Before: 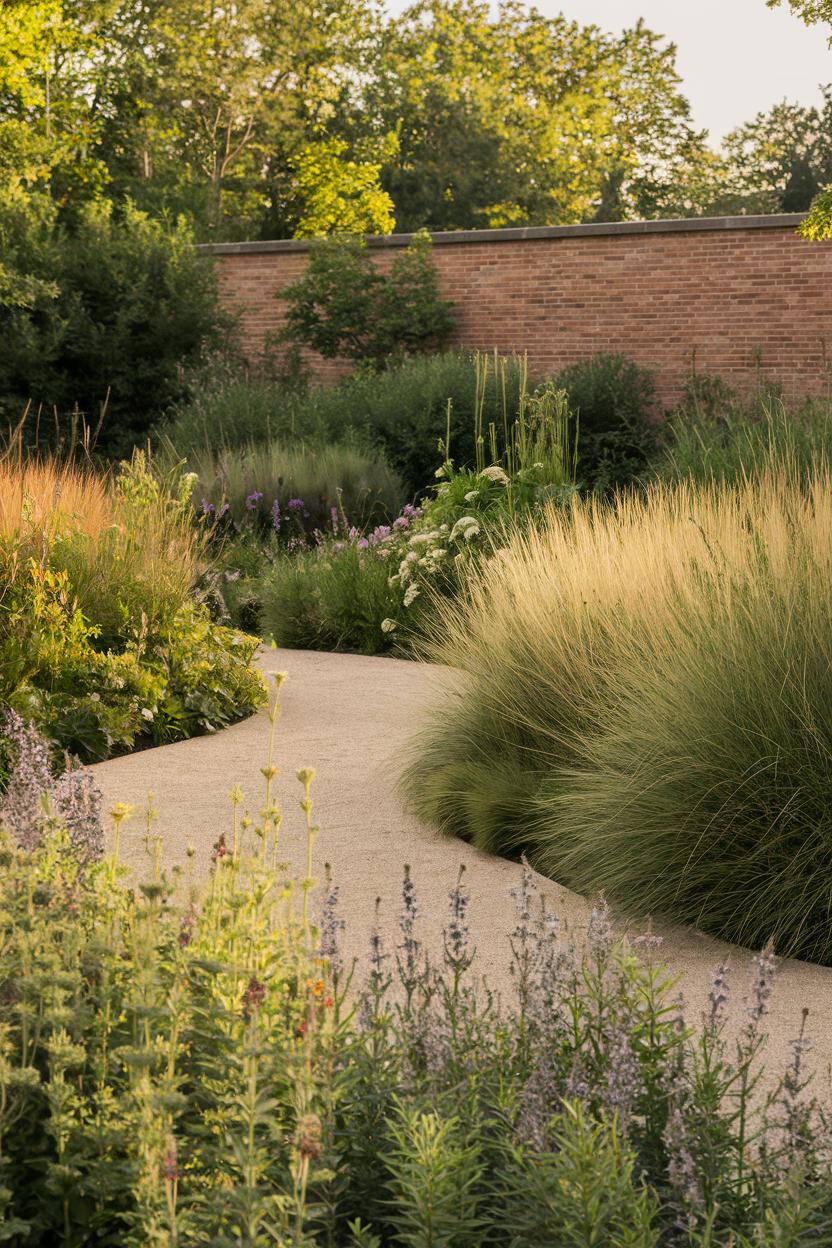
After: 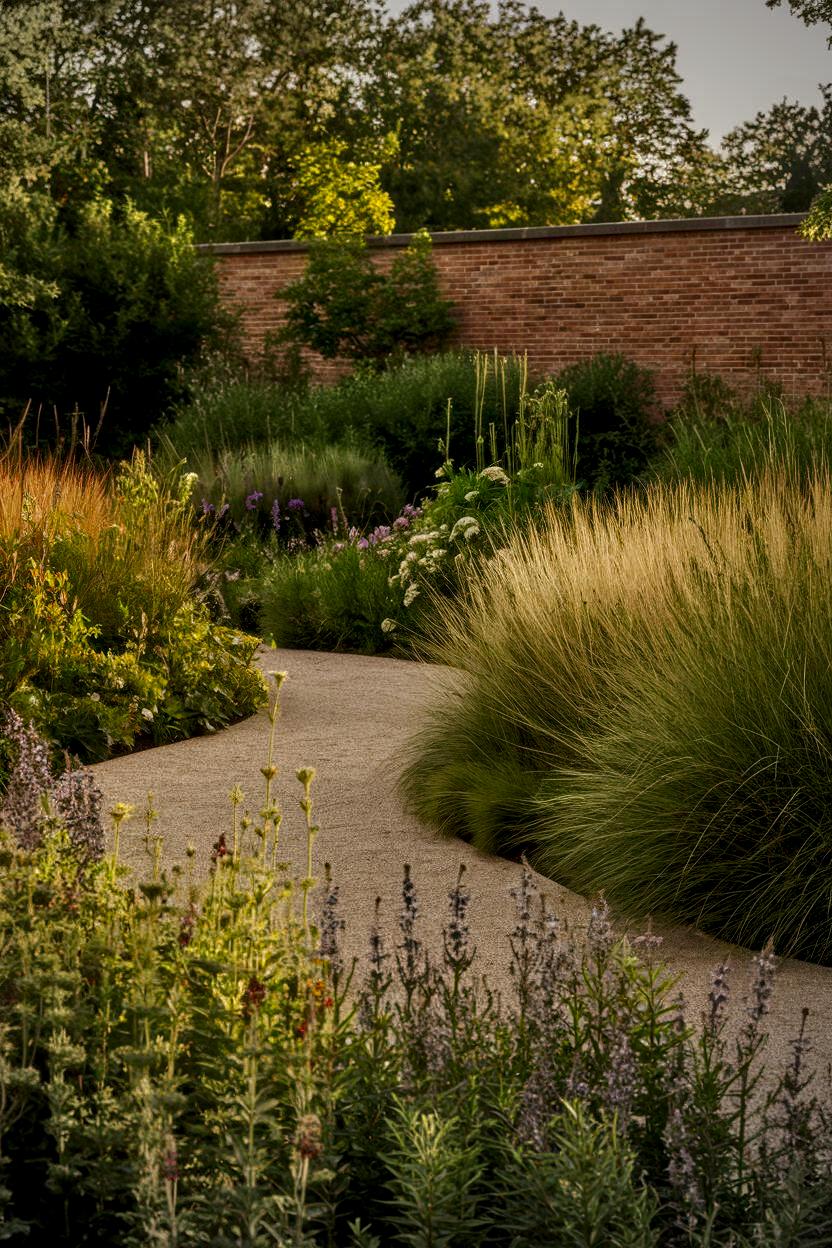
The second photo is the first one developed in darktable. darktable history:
contrast brightness saturation: brightness -0.533
vignetting: fall-off start 75.63%, width/height ratio 1.086
color correction: highlights b* 3.03
local contrast: on, module defaults
tone equalizer: -7 EV 0.162 EV, -6 EV 0.564 EV, -5 EV 1.15 EV, -4 EV 1.32 EV, -3 EV 1.13 EV, -2 EV 0.6 EV, -1 EV 0.146 EV
